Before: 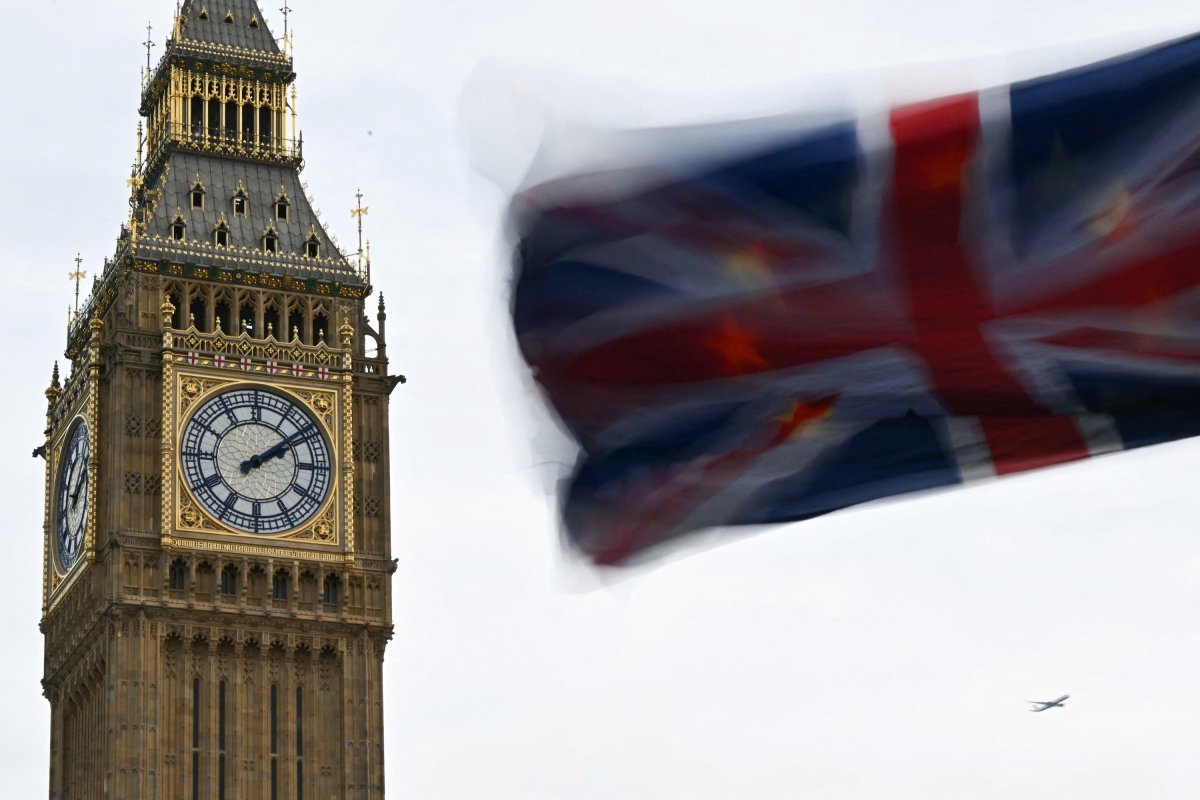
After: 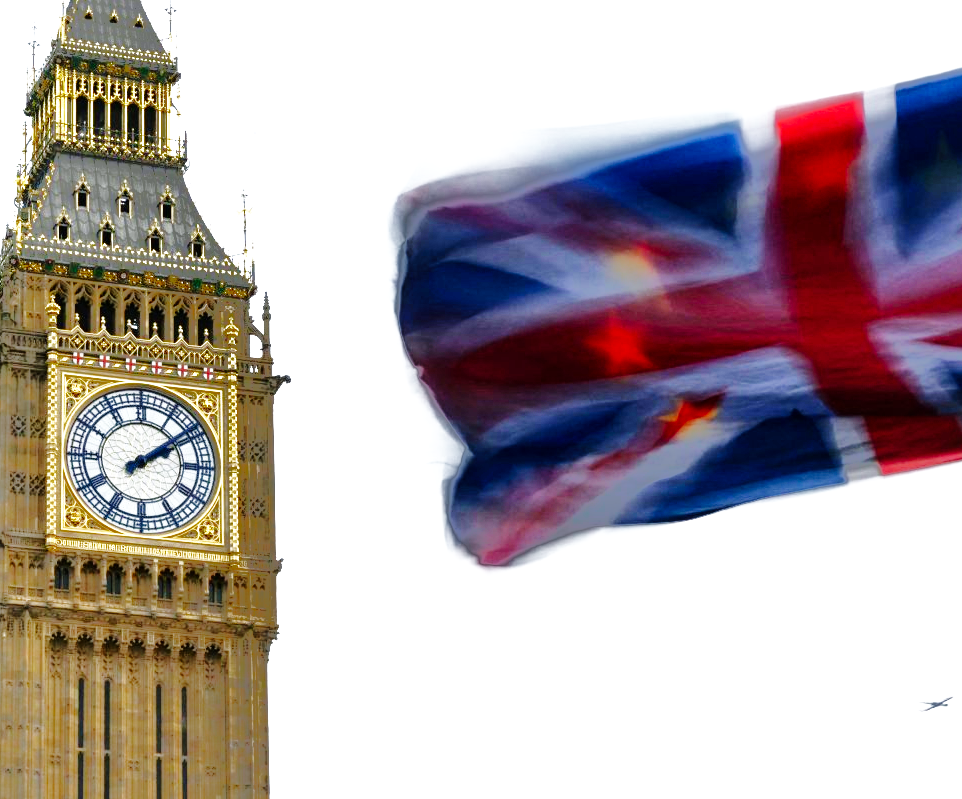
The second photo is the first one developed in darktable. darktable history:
crop and rotate: left 9.597%, right 10.195%
base curve: curves: ch0 [(0, 0) (0, 0) (0.002, 0.001) (0.008, 0.003) (0.019, 0.011) (0.037, 0.037) (0.064, 0.11) (0.102, 0.232) (0.152, 0.379) (0.216, 0.524) (0.296, 0.665) (0.394, 0.789) (0.512, 0.881) (0.651, 0.945) (0.813, 0.986) (1, 1)], preserve colors none
shadows and highlights: shadows -19.91, highlights -73.15
local contrast: mode bilateral grid, contrast 20, coarseness 50, detail 120%, midtone range 0.2
exposure: black level correction 0, exposure 0.9 EV, compensate highlight preservation false
white balance: red 0.983, blue 1.036
